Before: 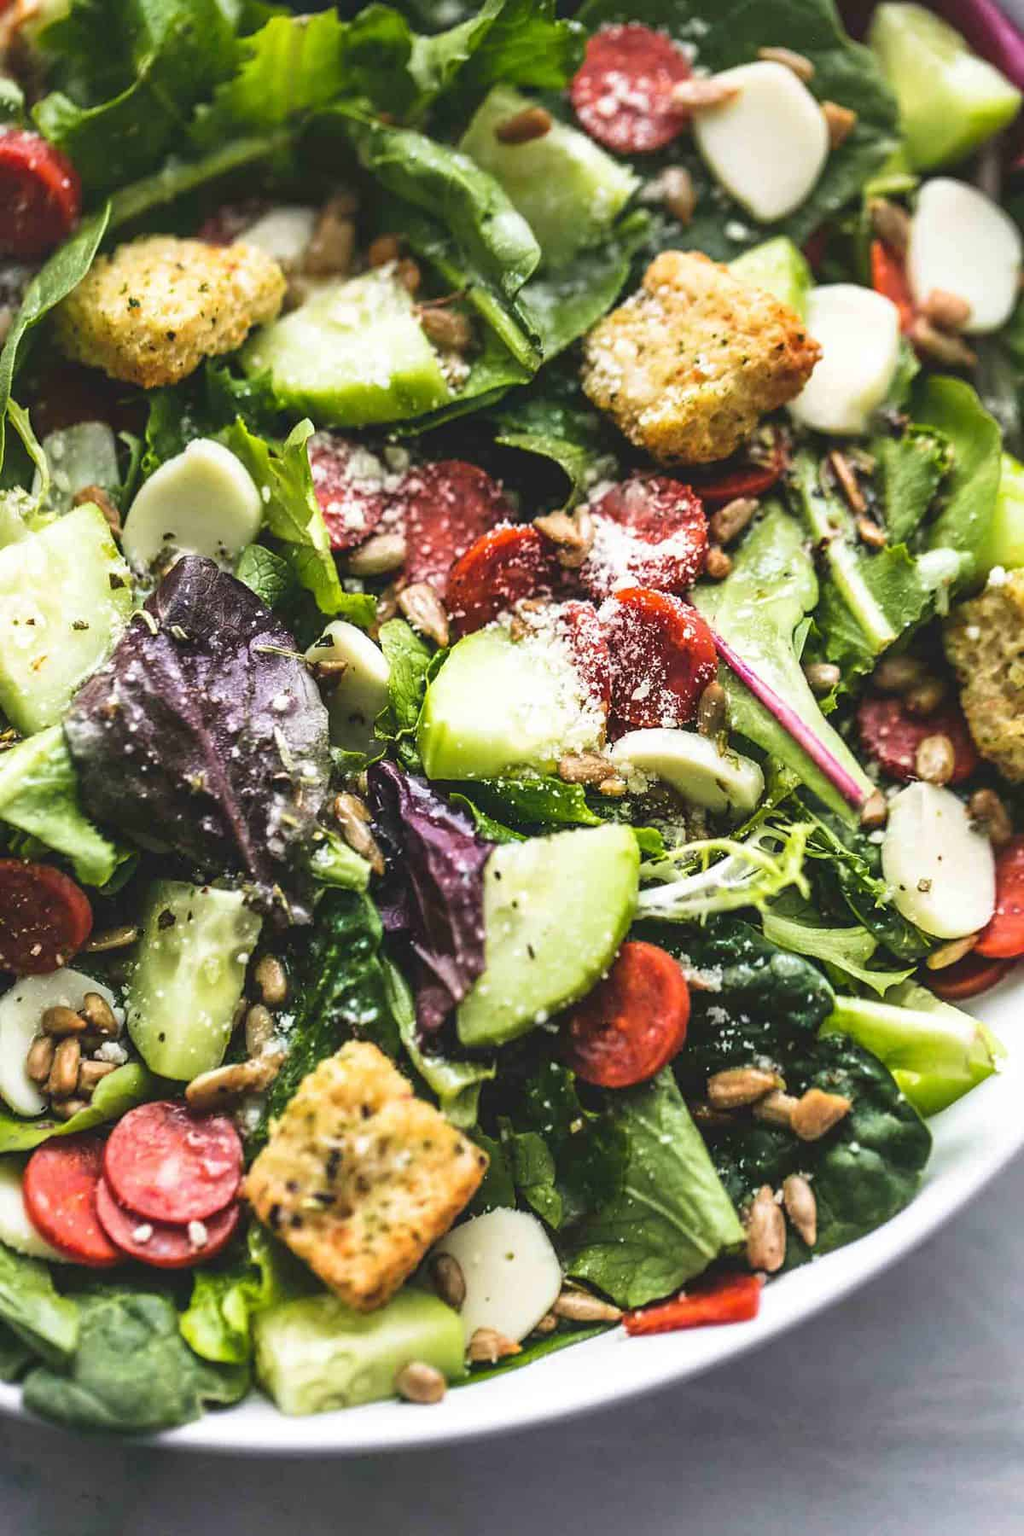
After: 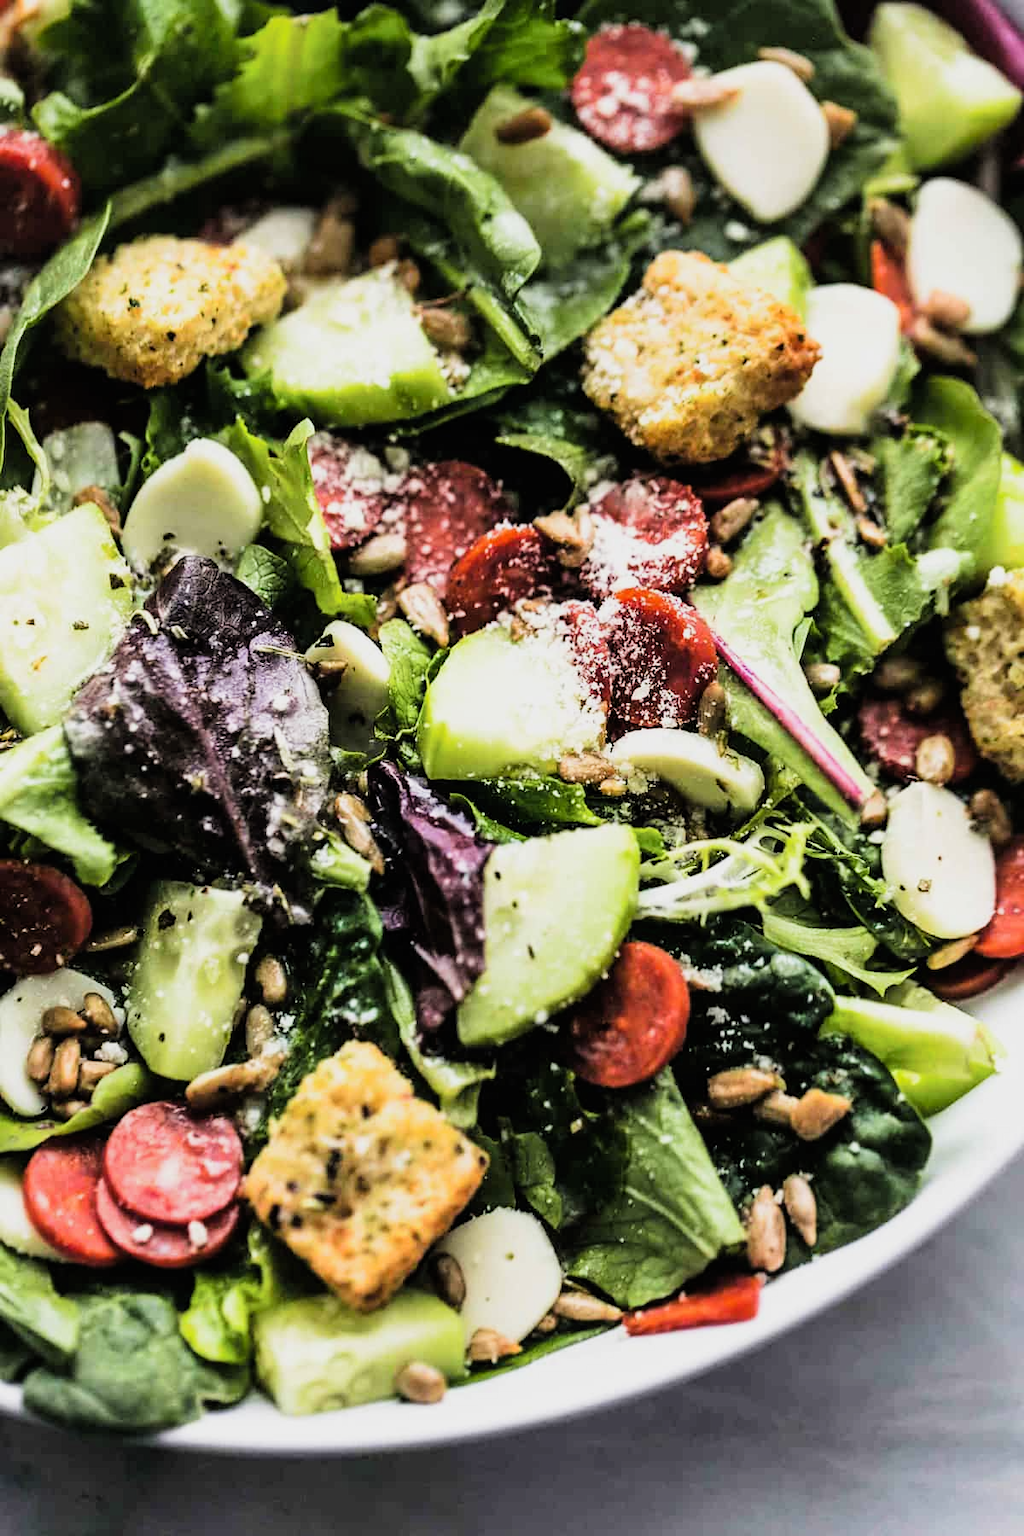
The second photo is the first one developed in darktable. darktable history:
filmic rgb: black relative exposure -5.12 EV, white relative exposure 3.52 EV, hardness 3.19, contrast 1.394, highlights saturation mix -49.49%
